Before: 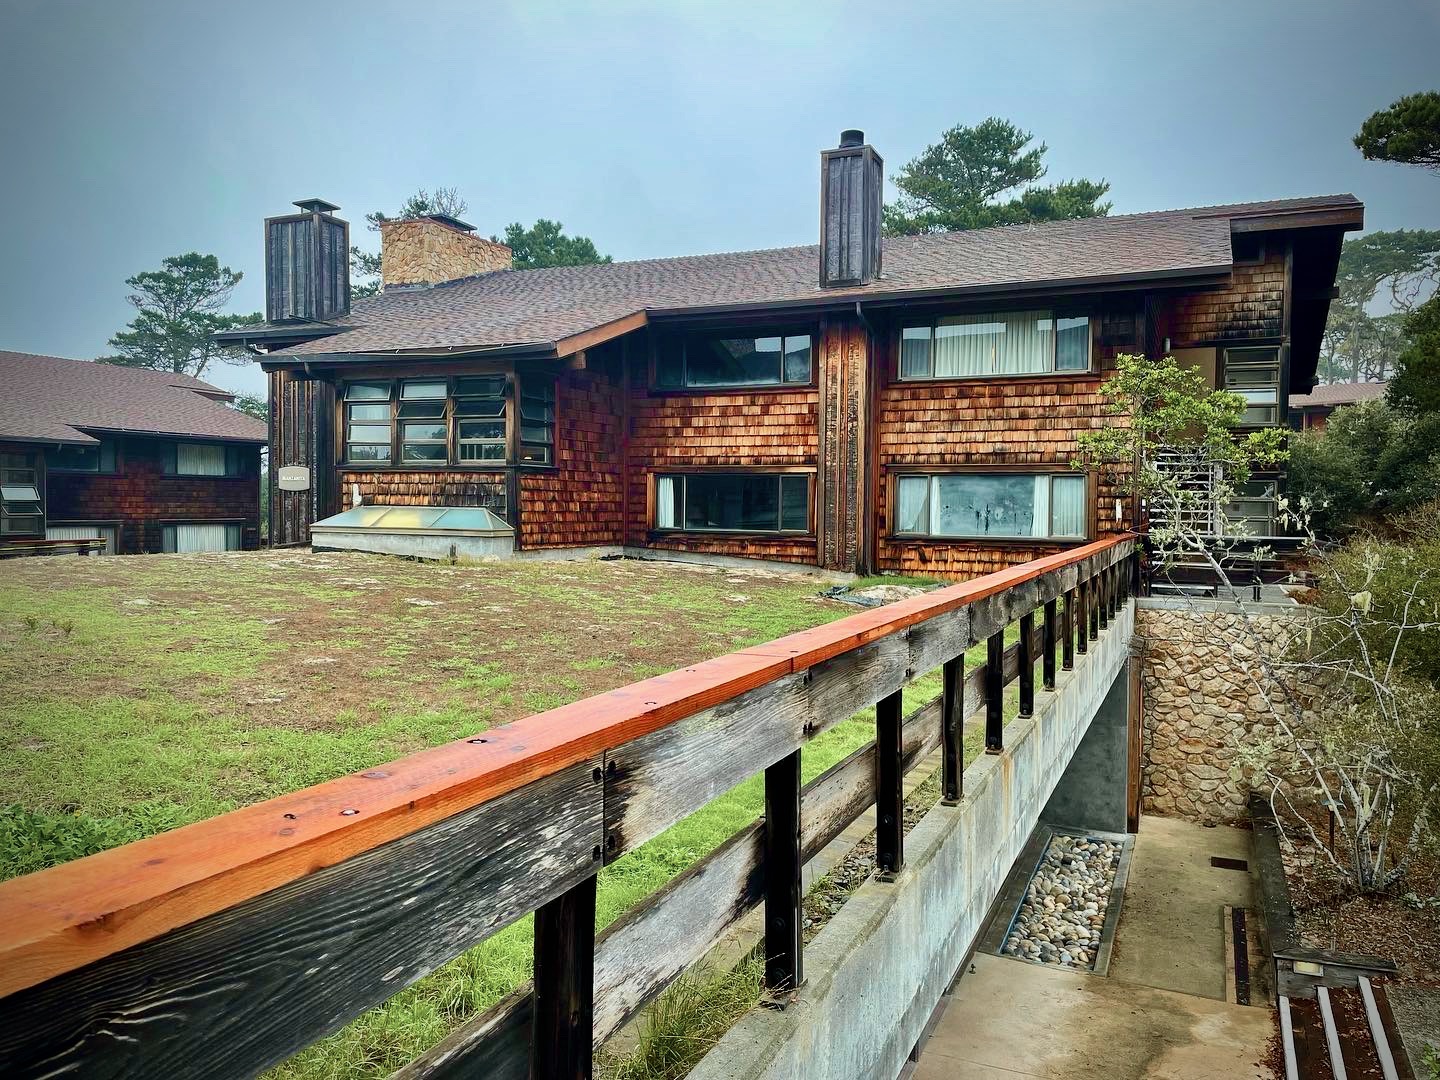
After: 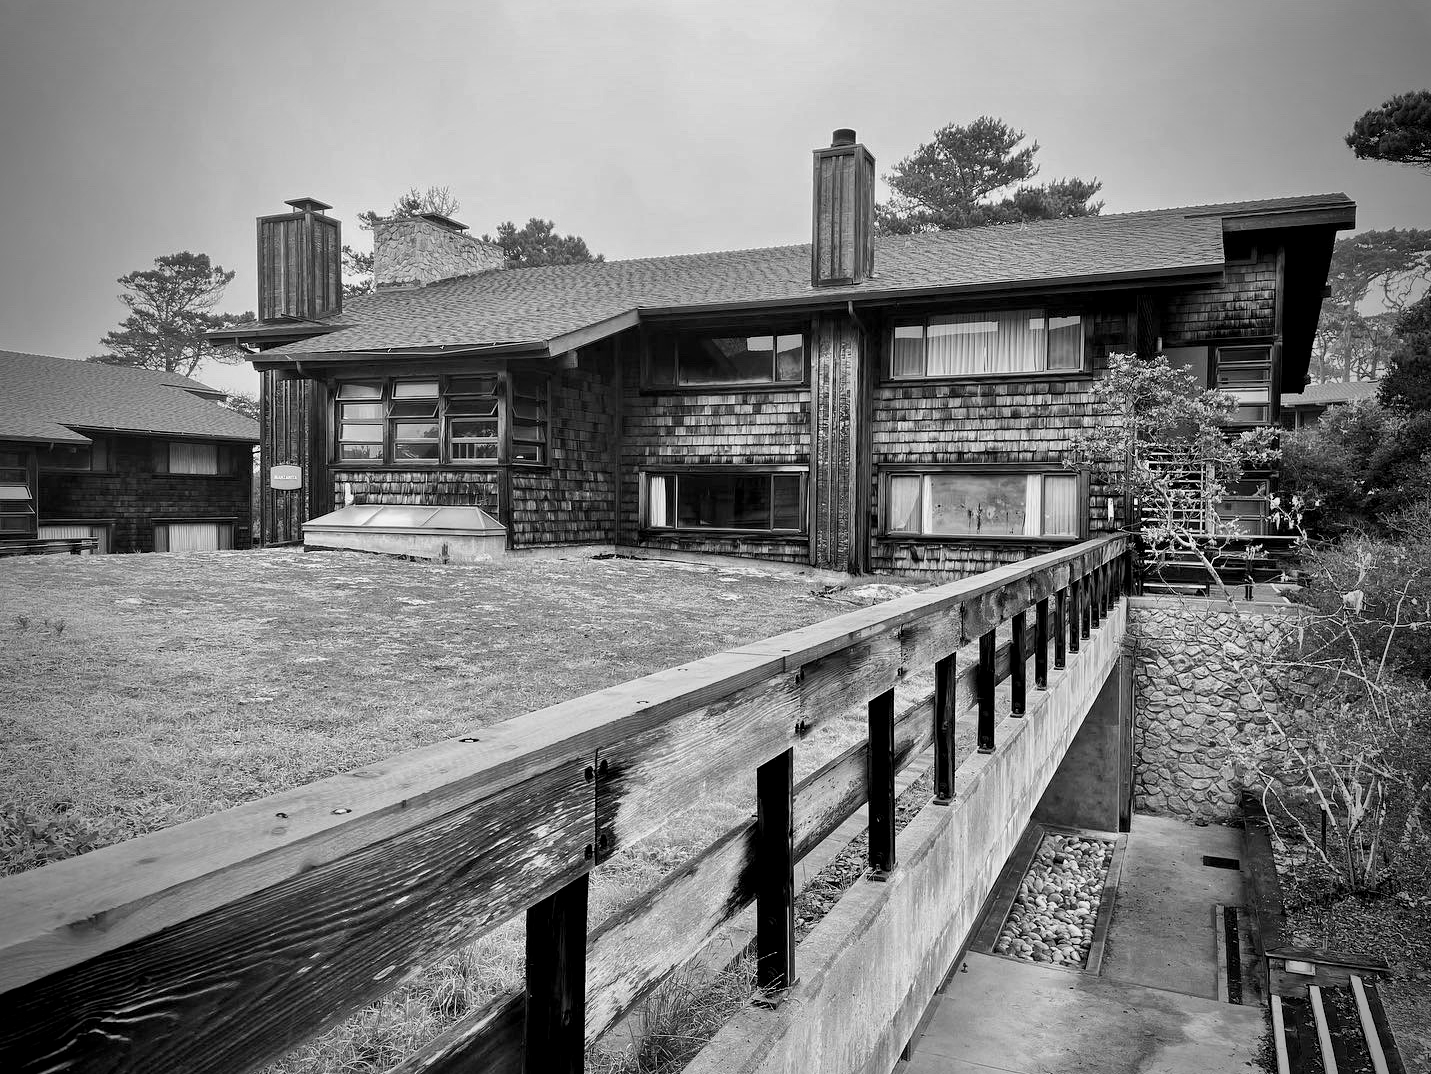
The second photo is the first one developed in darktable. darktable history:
monochrome: on, module defaults
crop and rotate: left 0.614%, top 0.179%, bottom 0.309%
